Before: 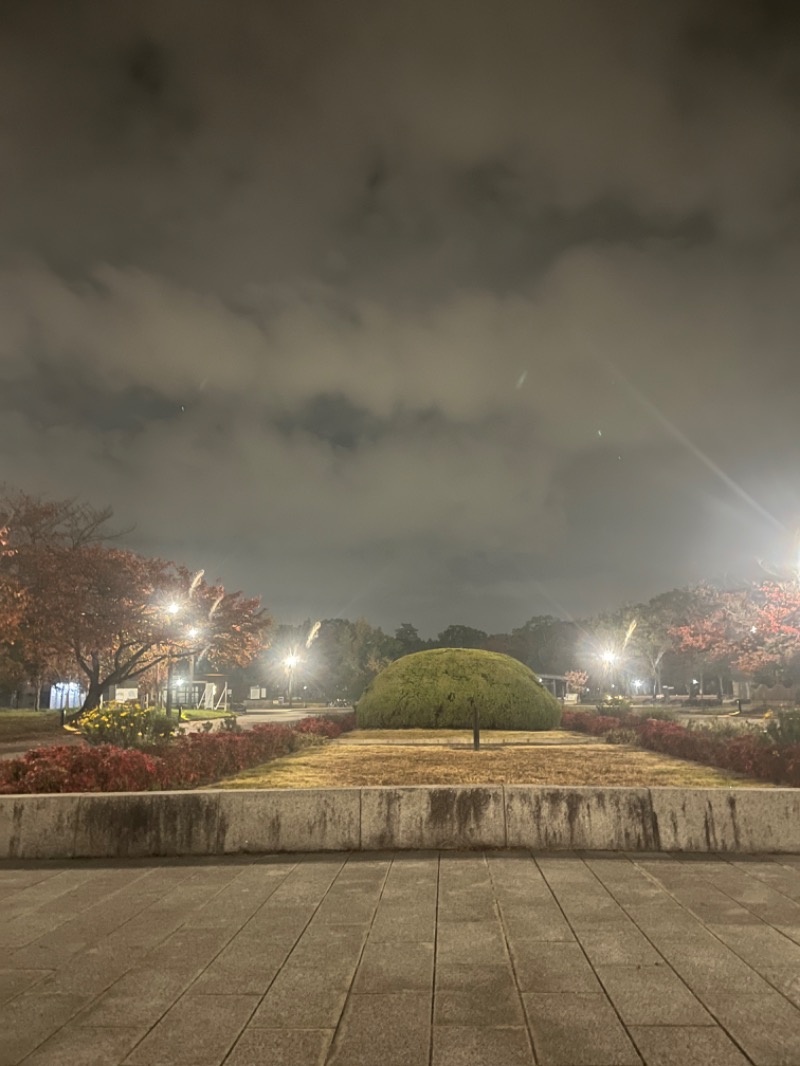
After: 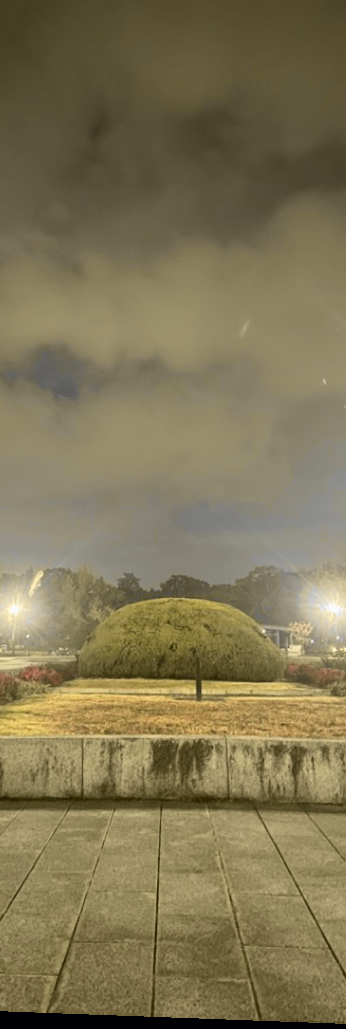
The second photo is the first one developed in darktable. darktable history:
tone curve: curves: ch0 [(0, 0) (0.071, 0.047) (0.266, 0.26) (0.483, 0.554) (0.753, 0.811) (1, 0.983)]; ch1 [(0, 0) (0.346, 0.307) (0.408, 0.387) (0.463, 0.465) (0.482, 0.493) (0.502, 0.5) (0.517, 0.502) (0.55, 0.548) (0.597, 0.61) (0.651, 0.698) (1, 1)]; ch2 [(0, 0) (0.346, 0.34) (0.434, 0.46) (0.485, 0.494) (0.5, 0.494) (0.517, 0.506) (0.526, 0.545) (0.583, 0.61) (0.625, 0.659) (1, 1)], color space Lab, independent channels, preserve colors none
rotate and perspective: lens shift (horizontal) -0.055, automatic cropping off
crop: left 33.452%, top 6.025%, right 23.155%
